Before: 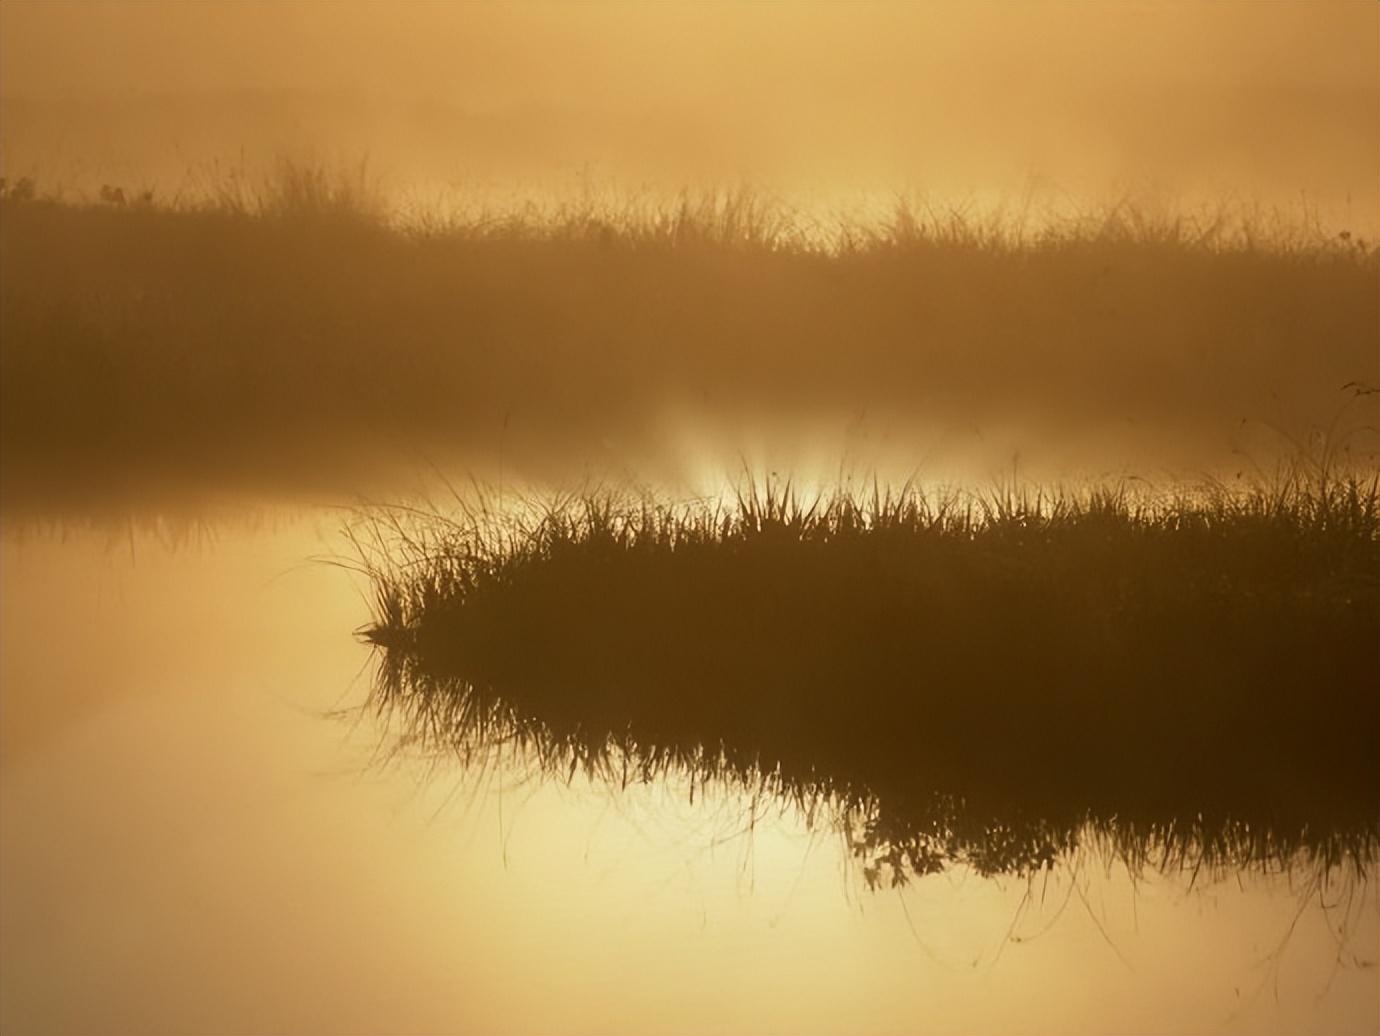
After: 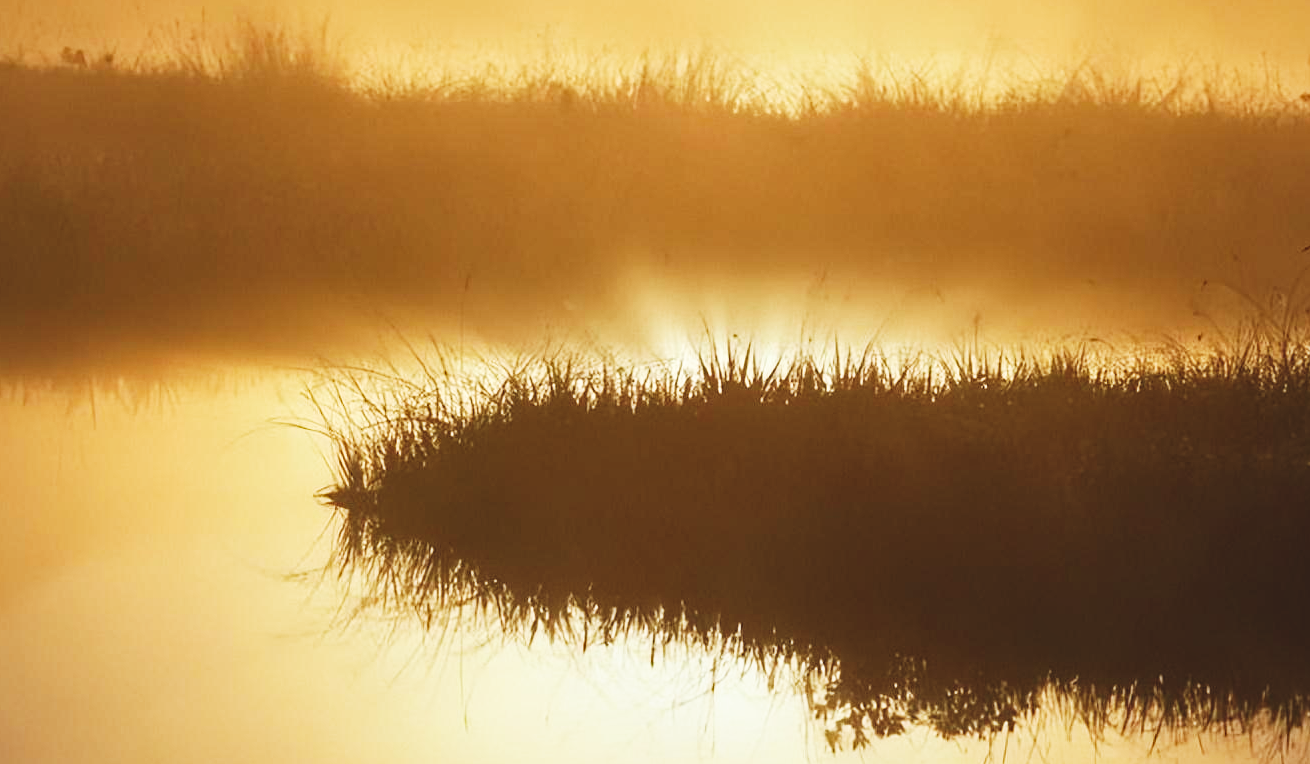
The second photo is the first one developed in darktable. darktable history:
local contrast: mode bilateral grid, contrast 21, coarseness 49, detail 120%, midtone range 0.2
crop and rotate: left 2.828%, top 13.464%, right 2.18%, bottom 12.733%
exposure: black level correction -0.015, exposure -0.524 EV, compensate highlight preservation false
haze removal: strength 0.277, distance 0.246, adaptive false
color calibration: x 0.37, y 0.382, temperature 4319.82 K
base curve: curves: ch0 [(0, 0) (0.007, 0.004) (0.027, 0.03) (0.046, 0.07) (0.207, 0.54) (0.442, 0.872) (0.673, 0.972) (1, 1)], preserve colors none
